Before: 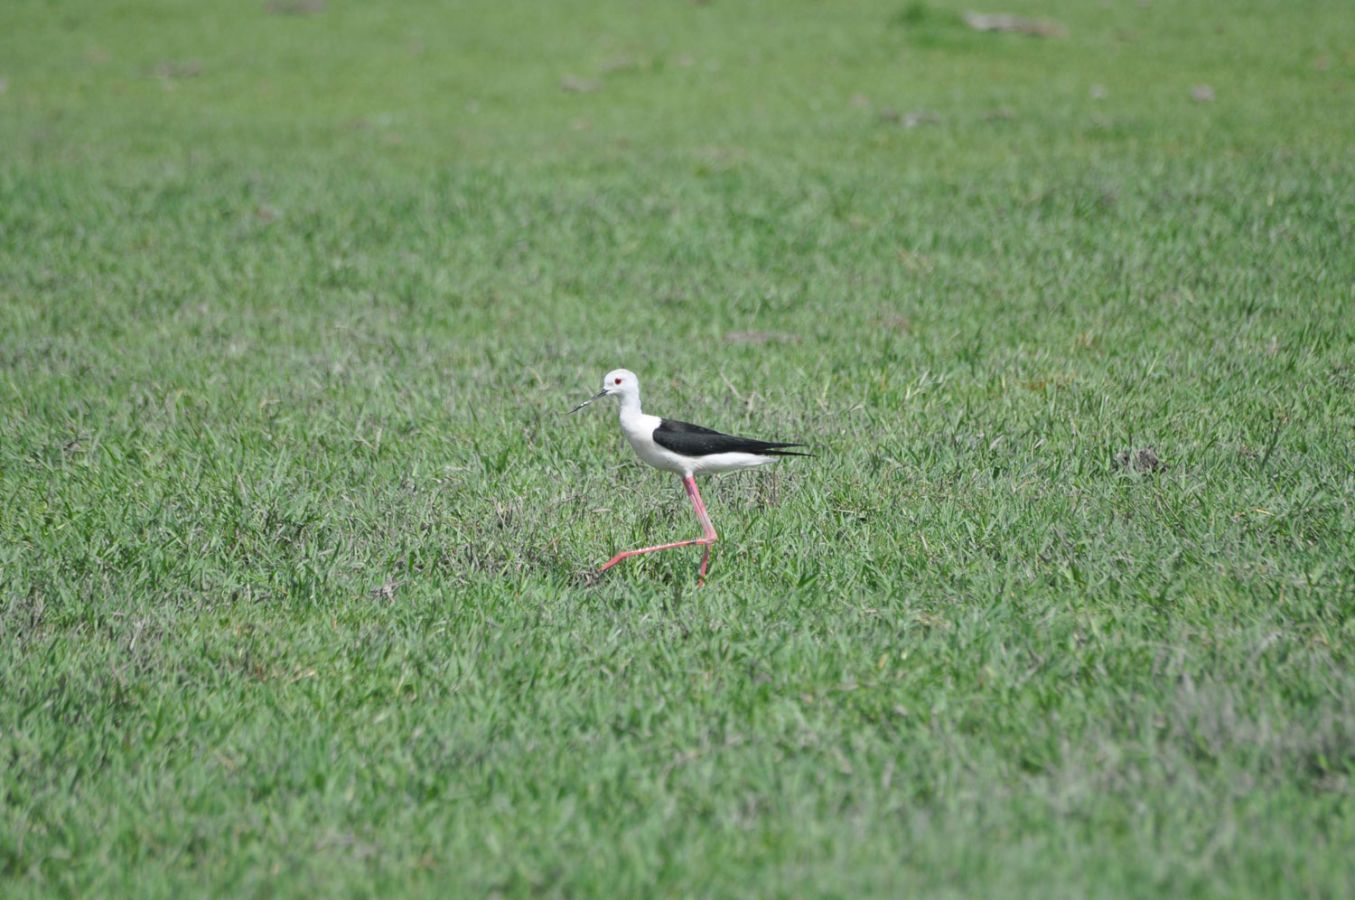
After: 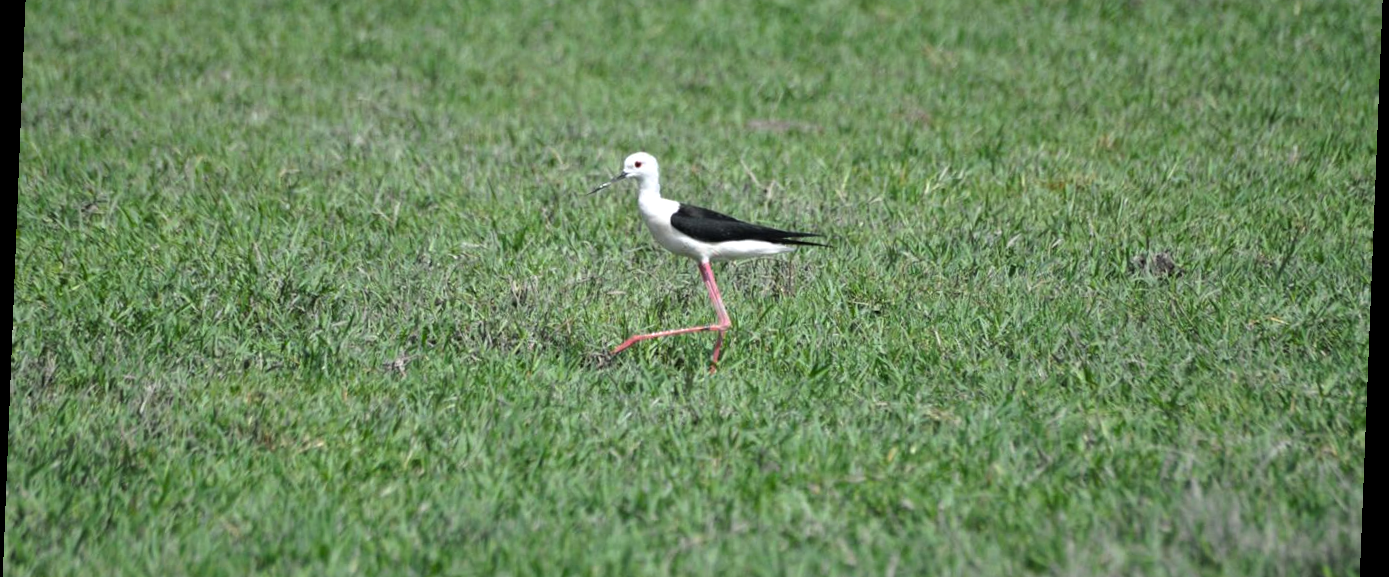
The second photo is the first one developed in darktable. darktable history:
color balance rgb: shadows lift › luminance -10%, power › luminance -9%, linear chroma grading › global chroma 10%, global vibrance 10%, contrast 15%, saturation formula JzAzBz (2021)
crop and rotate: top 25.357%, bottom 13.942%
rotate and perspective: rotation 2.27°, automatic cropping off
